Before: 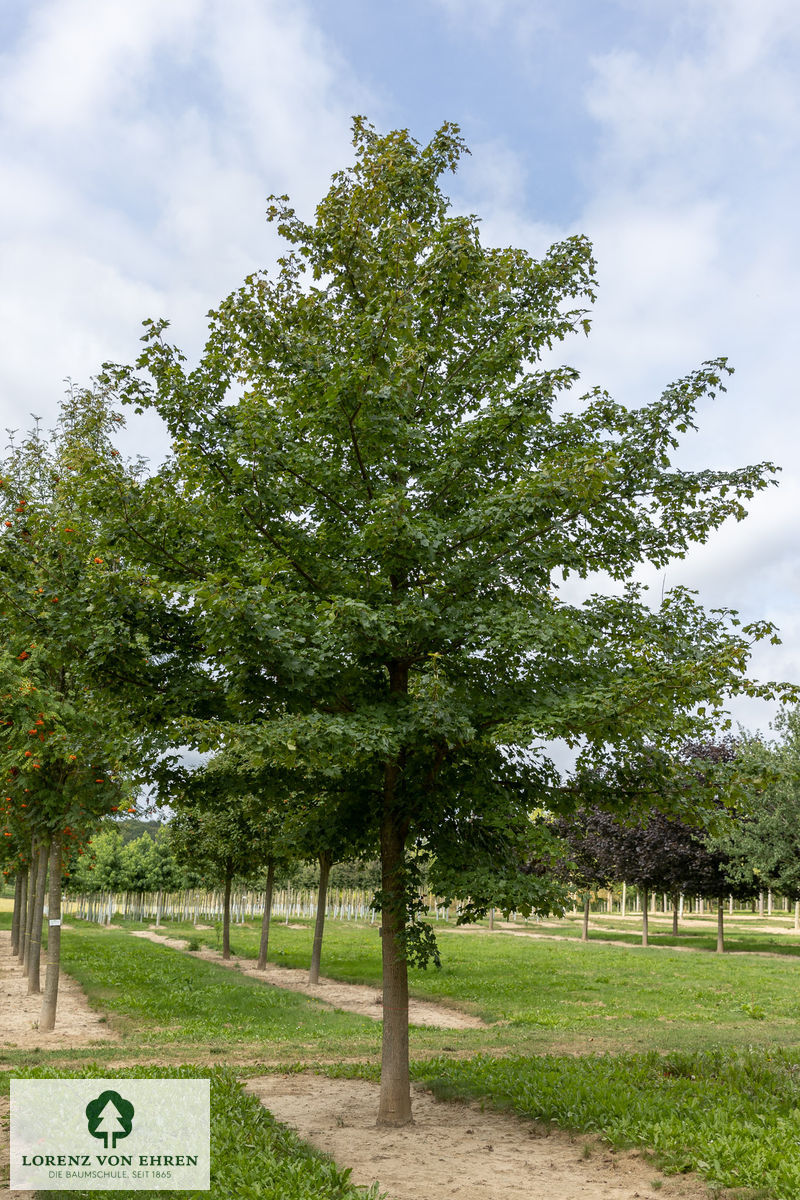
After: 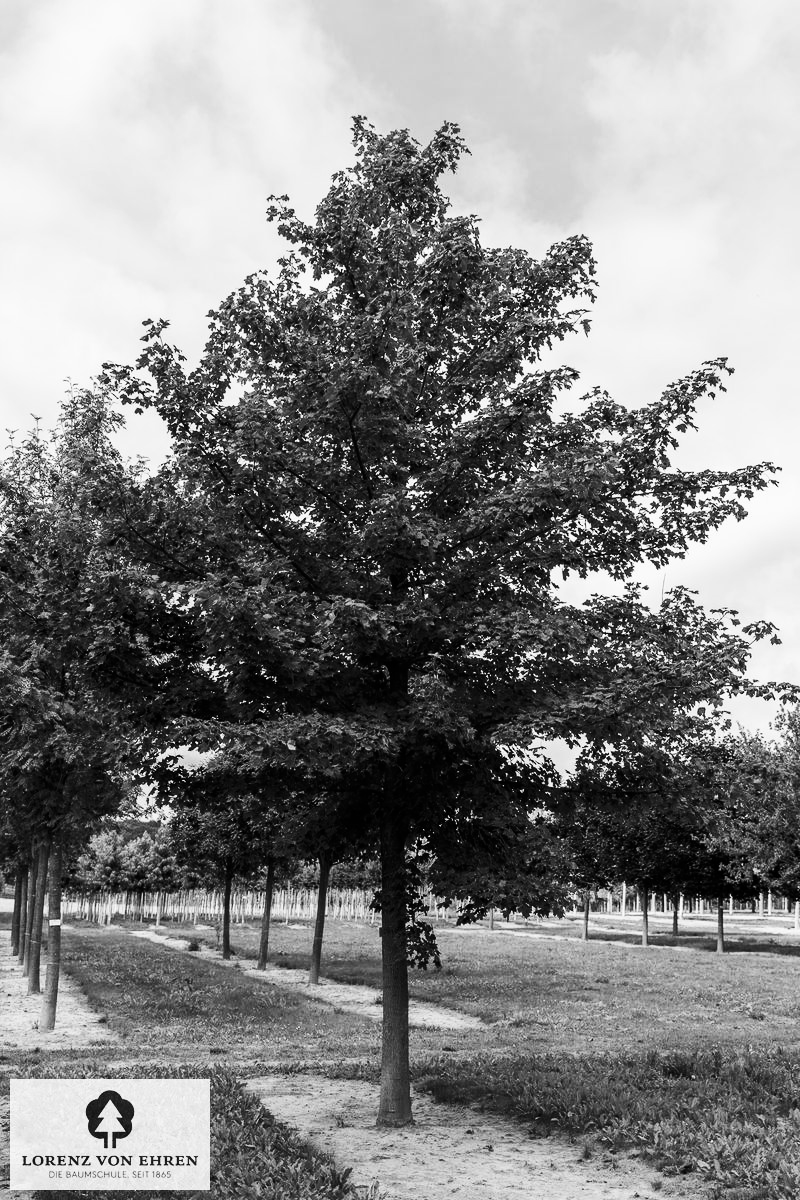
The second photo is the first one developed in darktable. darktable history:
contrast brightness saturation: contrast 0.32, brightness -0.08, saturation 0.17
white balance: red 0.924, blue 1.095
monochrome: on, module defaults
